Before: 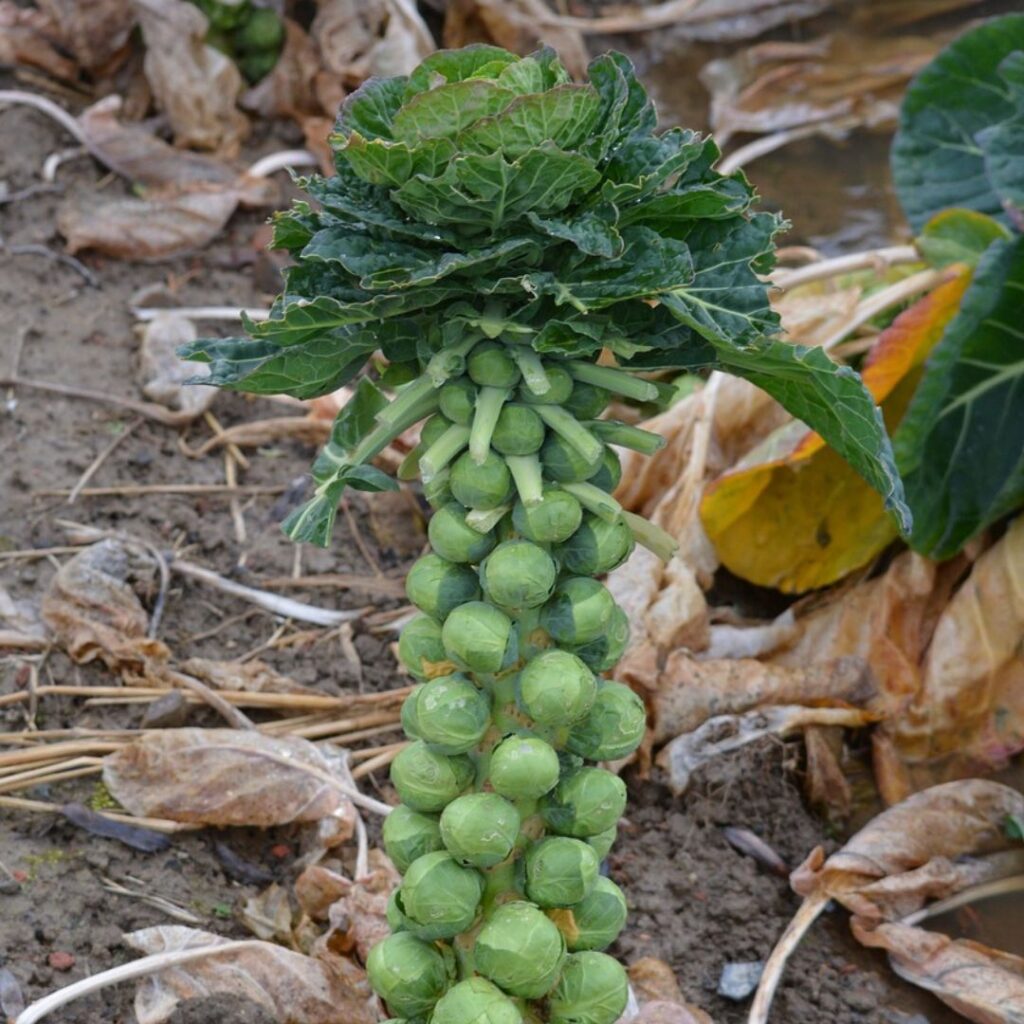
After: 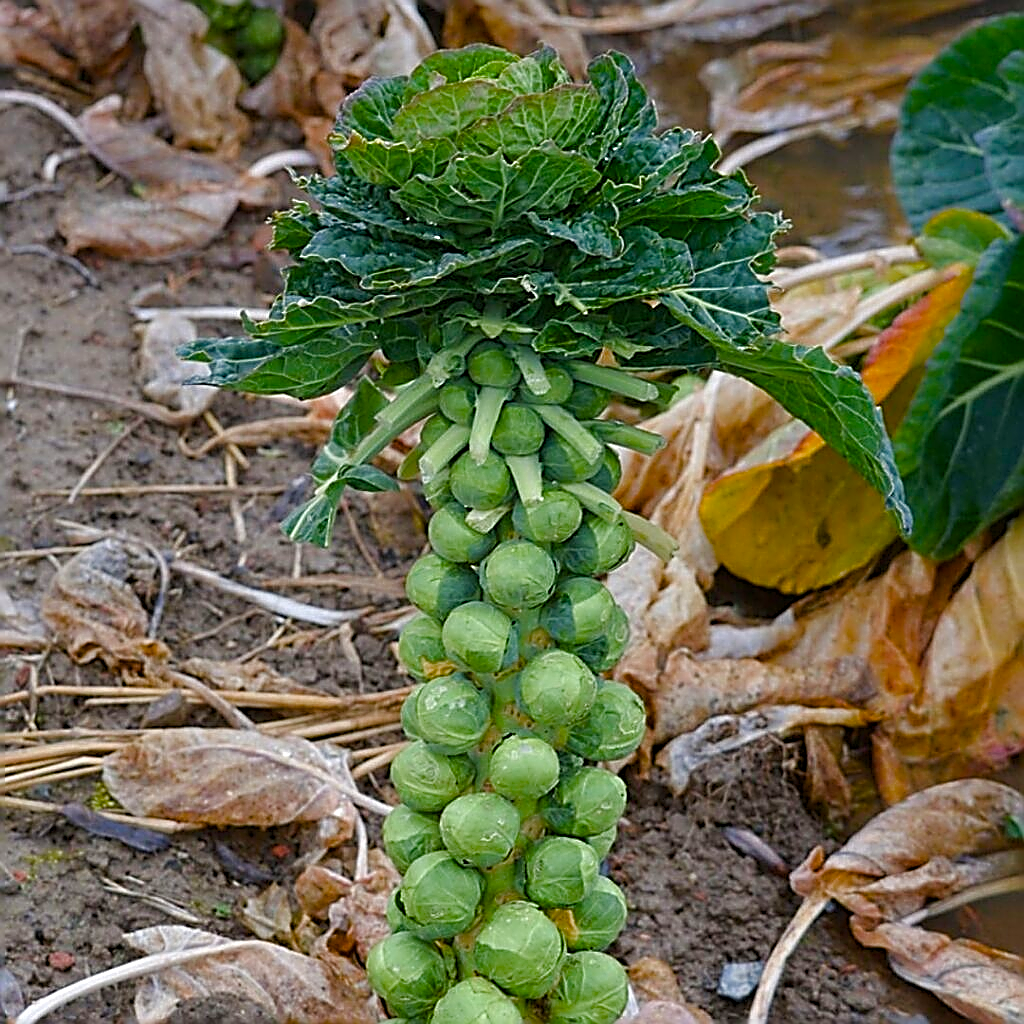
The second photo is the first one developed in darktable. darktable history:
color balance rgb: perceptual saturation grading › global saturation 0.847%, perceptual saturation grading › highlights -17.23%, perceptual saturation grading › mid-tones 33.337%, perceptual saturation grading › shadows 50.308%, global vibrance 20%
sharpen: amount 1.853
color zones: curves: ch0 [(0, 0.5) (0.143, 0.5) (0.286, 0.5) (0.429, 0.5) (0.571, 0.5) (0.714, 0.476) (0.857, 0.5) (1, 0.5)]; ch2 [(0, 0.5) (0.143, 0.5) (0.286, 0.5) (0.429, 0.5) (0.571, 0.5) (0.714, 0.487) (0.857, 0.5) (1, 0.5)]
